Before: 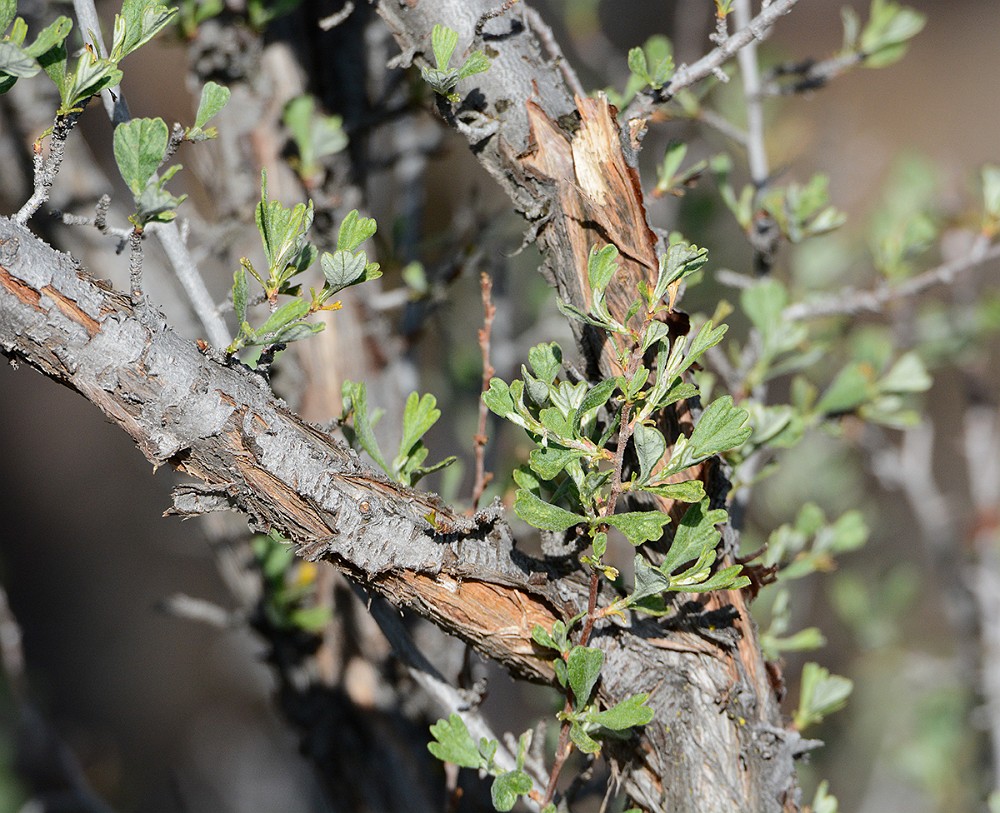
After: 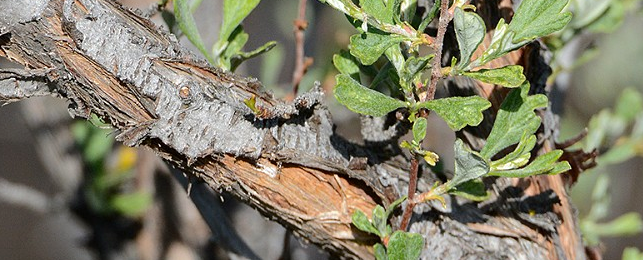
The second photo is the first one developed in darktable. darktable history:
shadows and highlights: shadows -20, white point adjustment -2, highlights -35
crop: left 18.091%, top 51.13%, right 17.525%, bottom 16.85%
exposure: exposure 0.2 EV, compensate highlight preservation false
